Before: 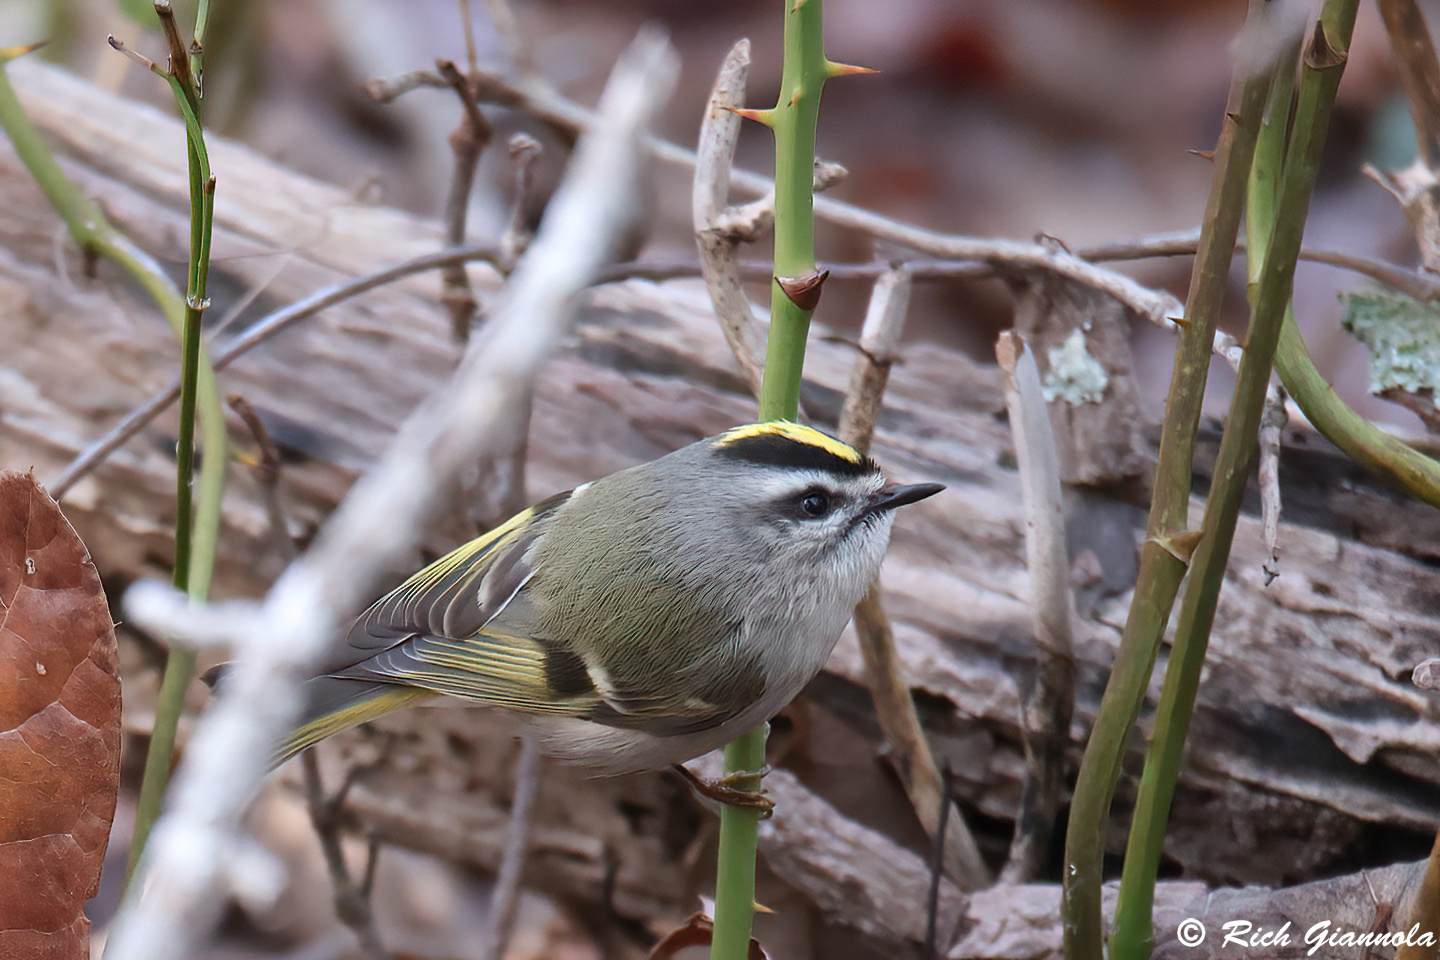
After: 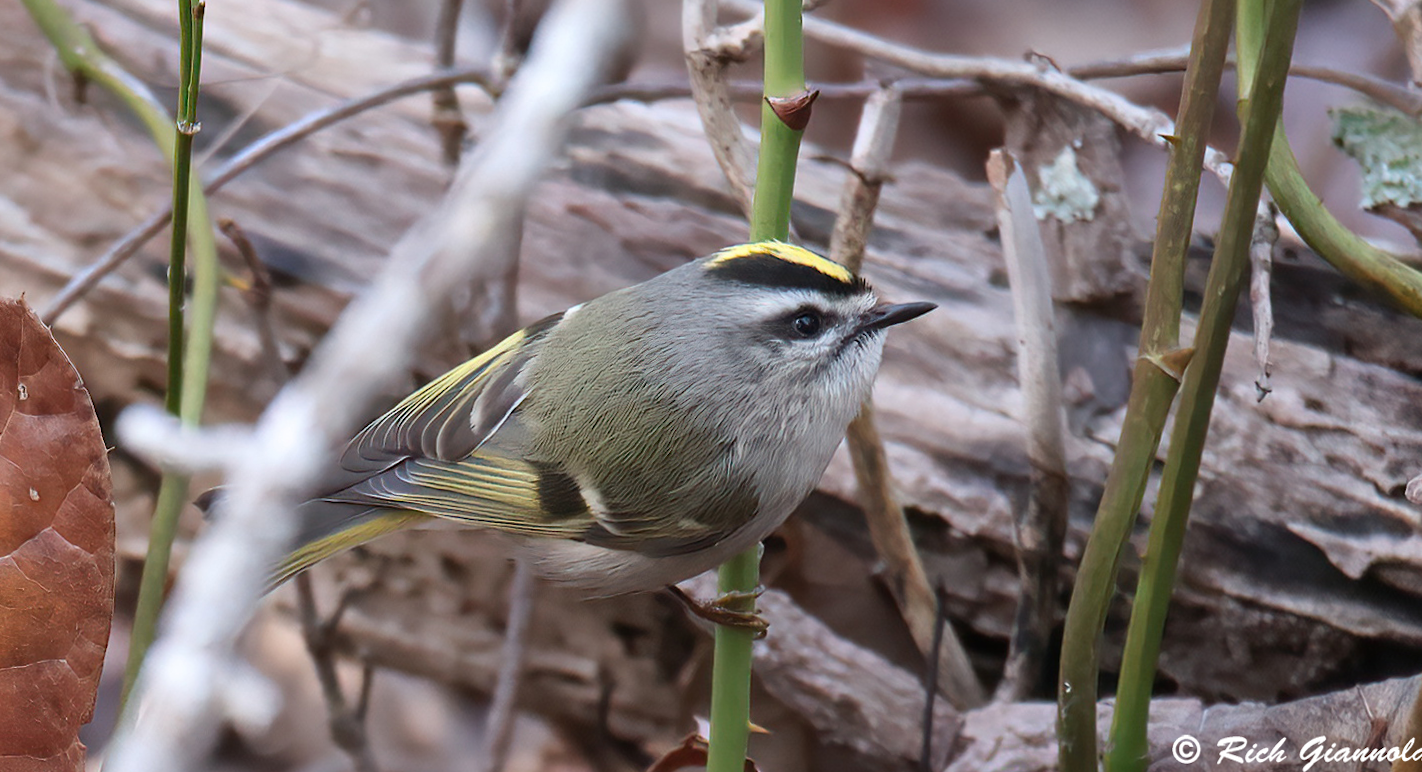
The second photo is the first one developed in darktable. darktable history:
rotate and perspective: rotation -0.45°, automatic cropping original format, crop left 0.008, crop right 0.992, crop top 0.012, crop bottom 0.988
crop and rotate: top 18.507%
